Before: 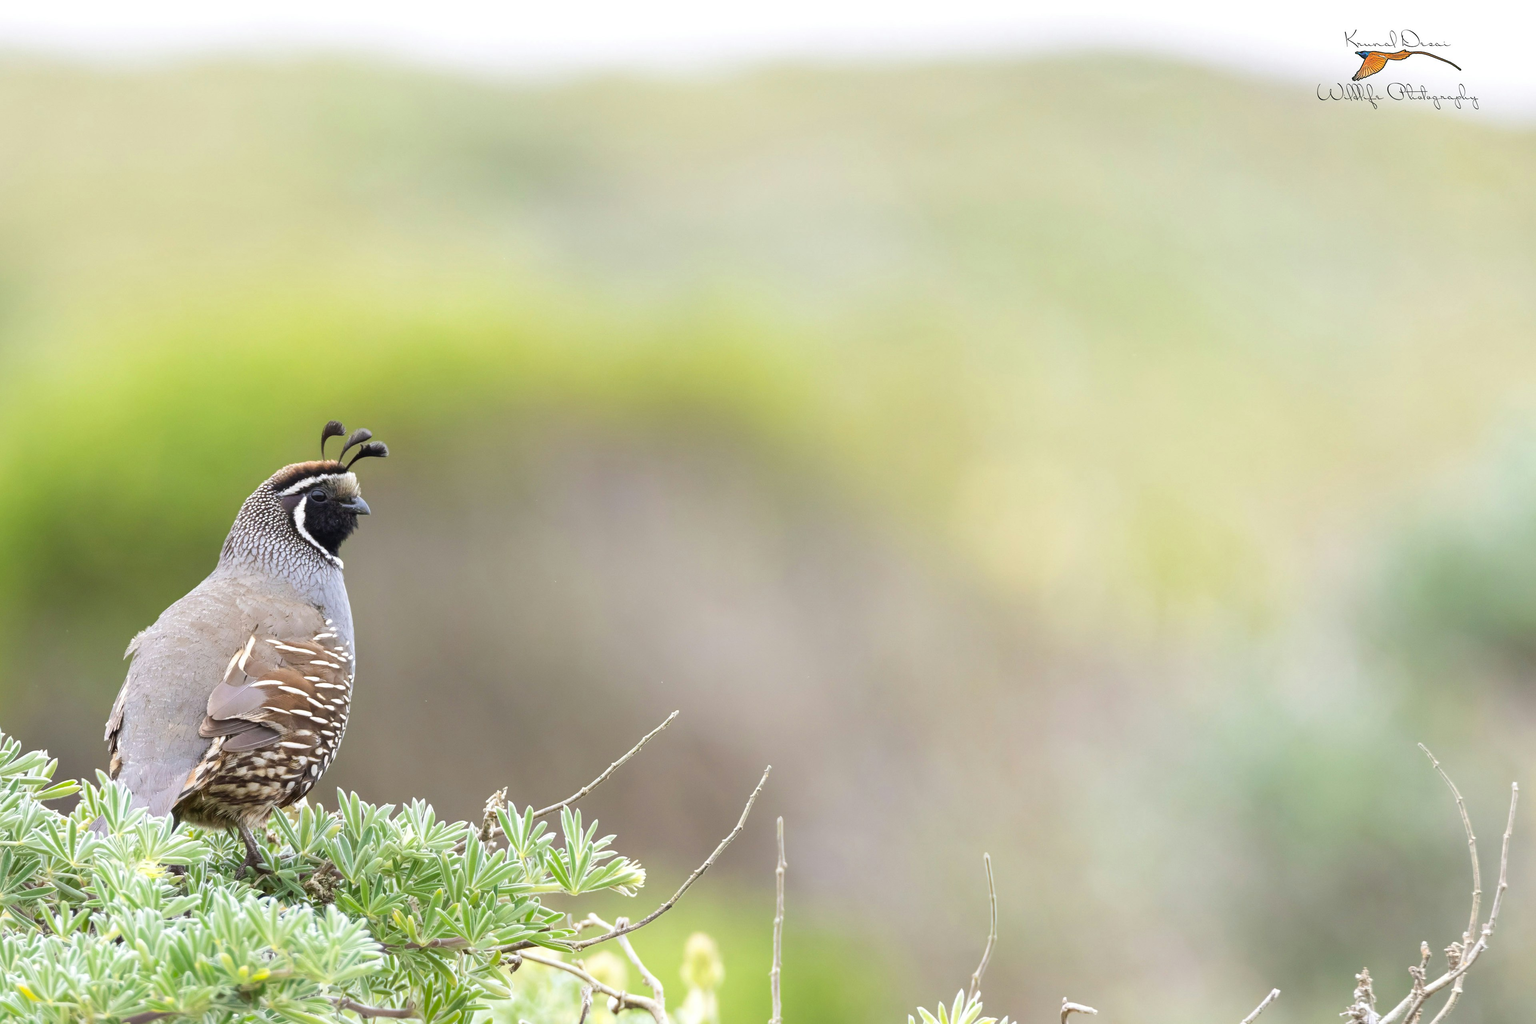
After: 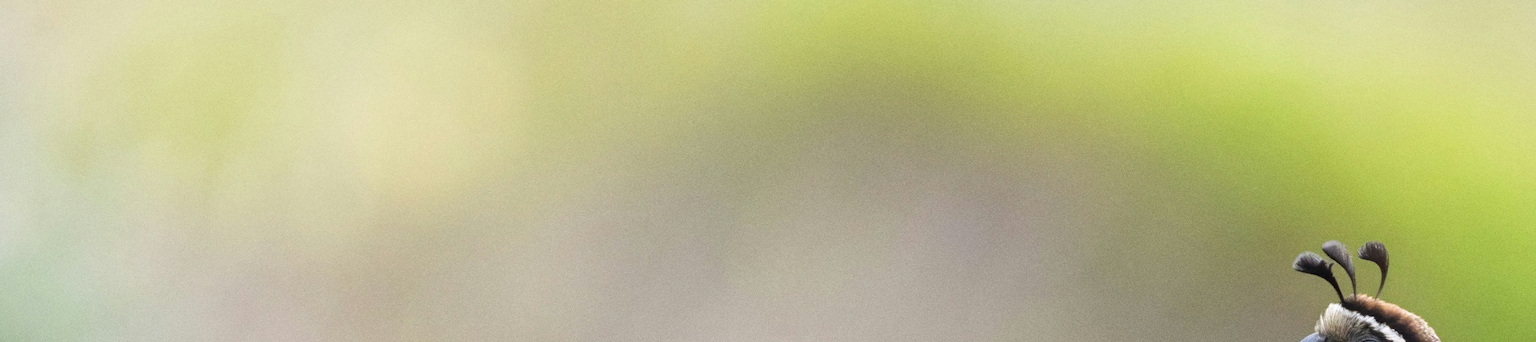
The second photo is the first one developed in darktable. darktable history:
crop and rotate: angle 16.12°, top 30.835%, bottom 35.653%
grain: coarseness 8.68 ISO, strength 31.94%
